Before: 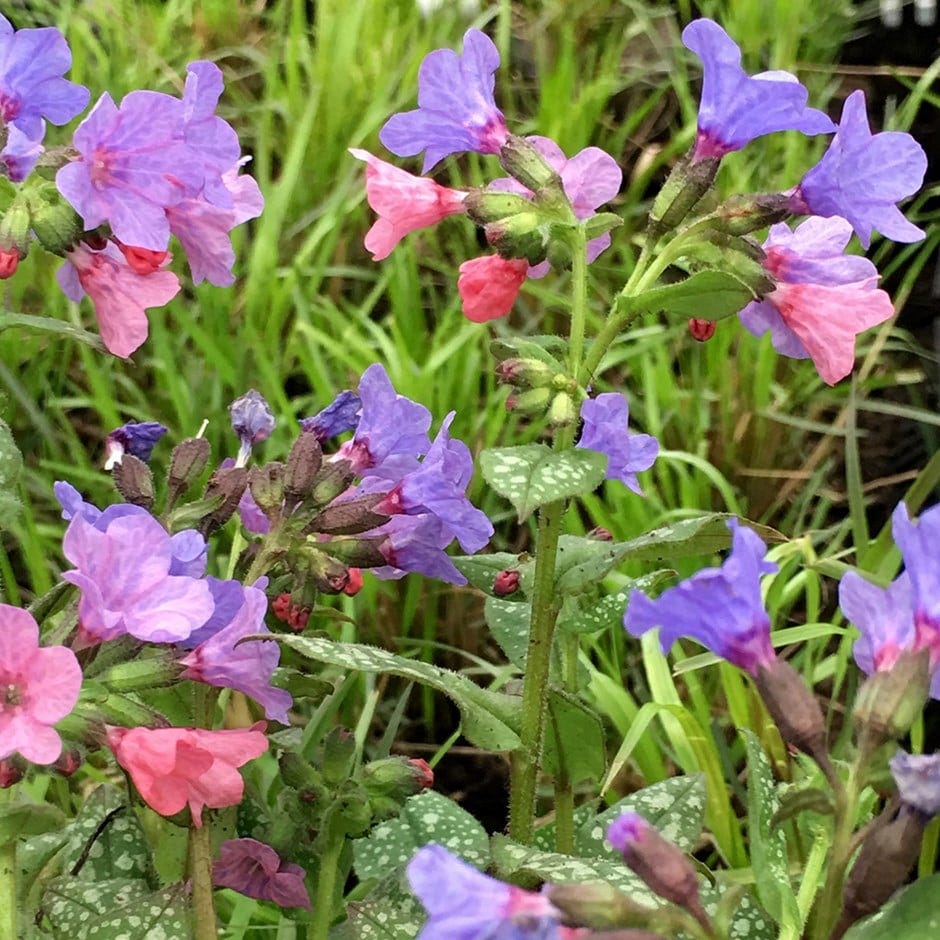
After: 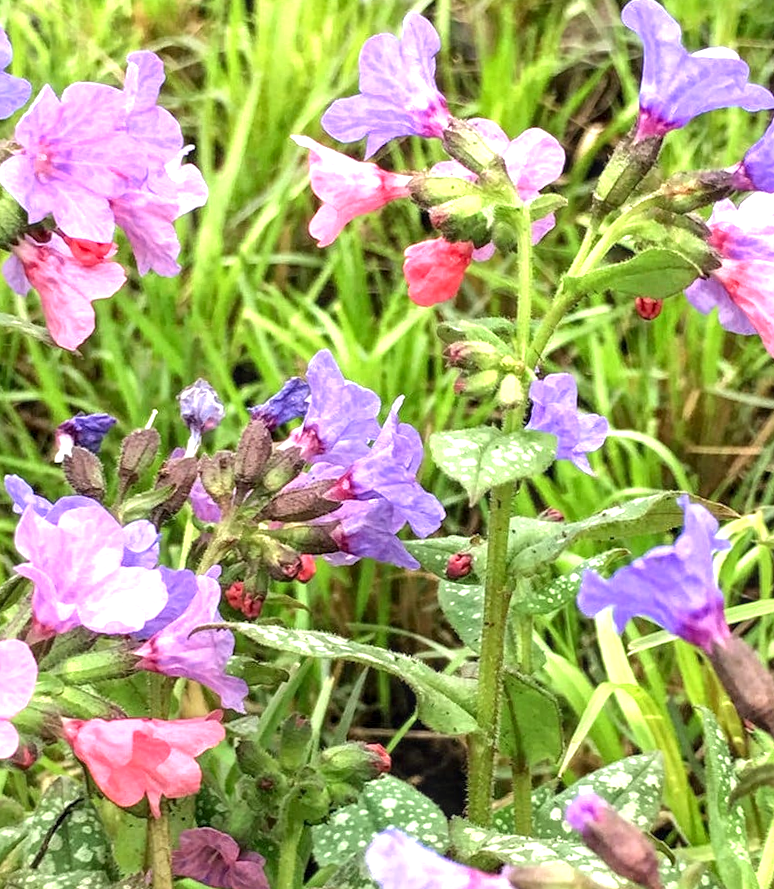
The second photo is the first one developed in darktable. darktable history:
exposure: black level correction 0, exposure 0.953 EV, compensate highlight preservation false
crop and rotate: angle 1.36°, left 4.345%, top 0.621%, right 11.307%, bottom 2.581%
local contrast: on, module defaults
